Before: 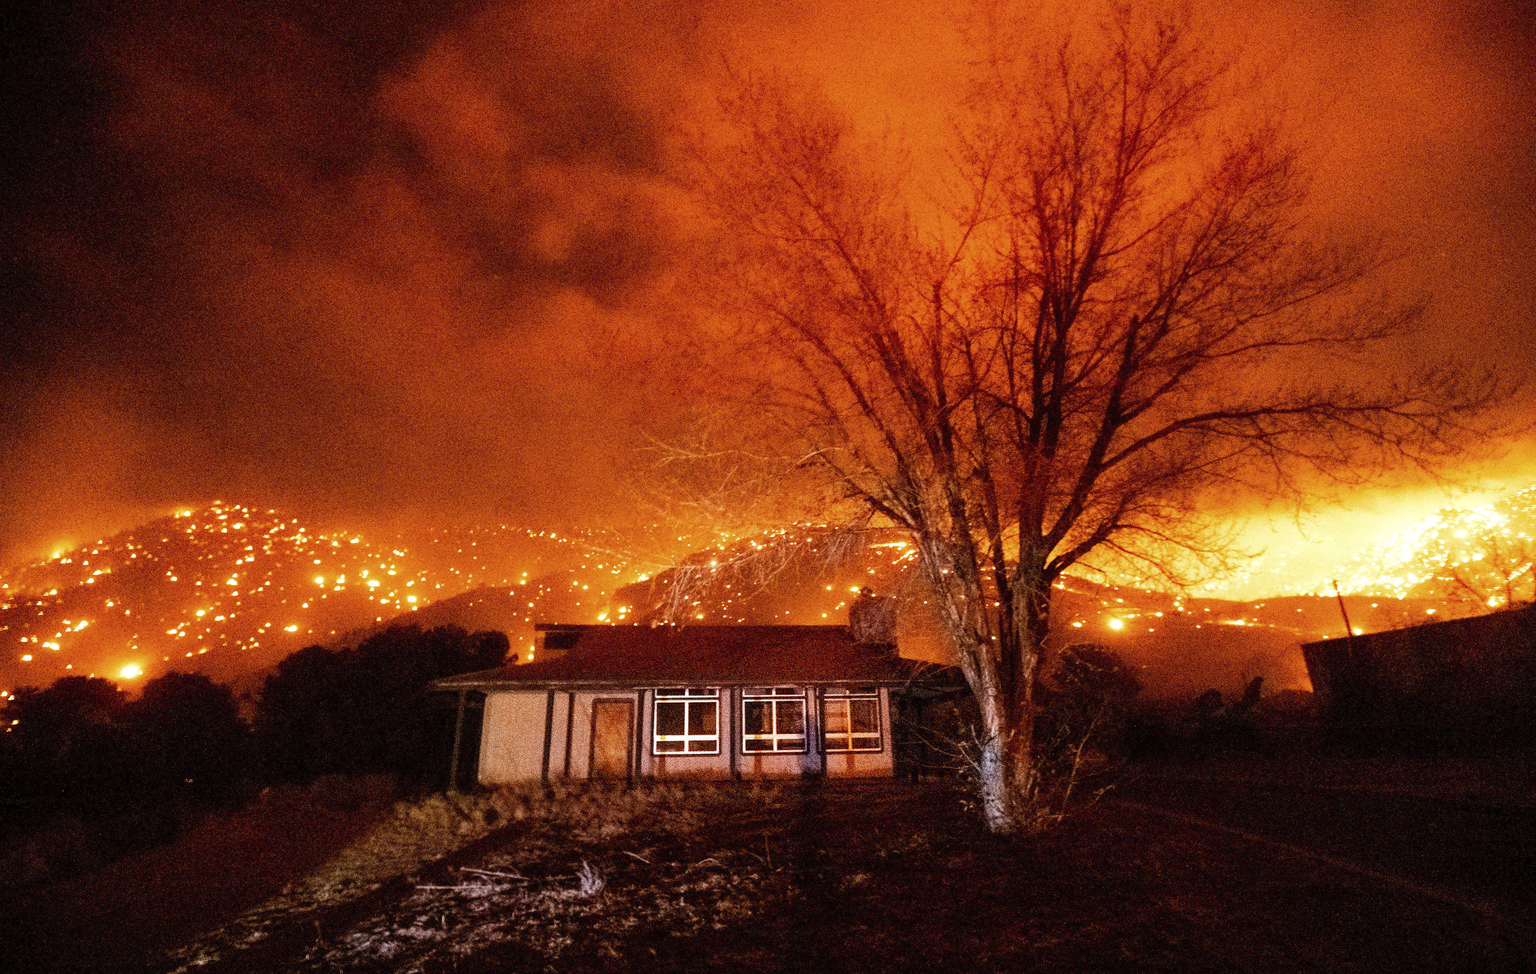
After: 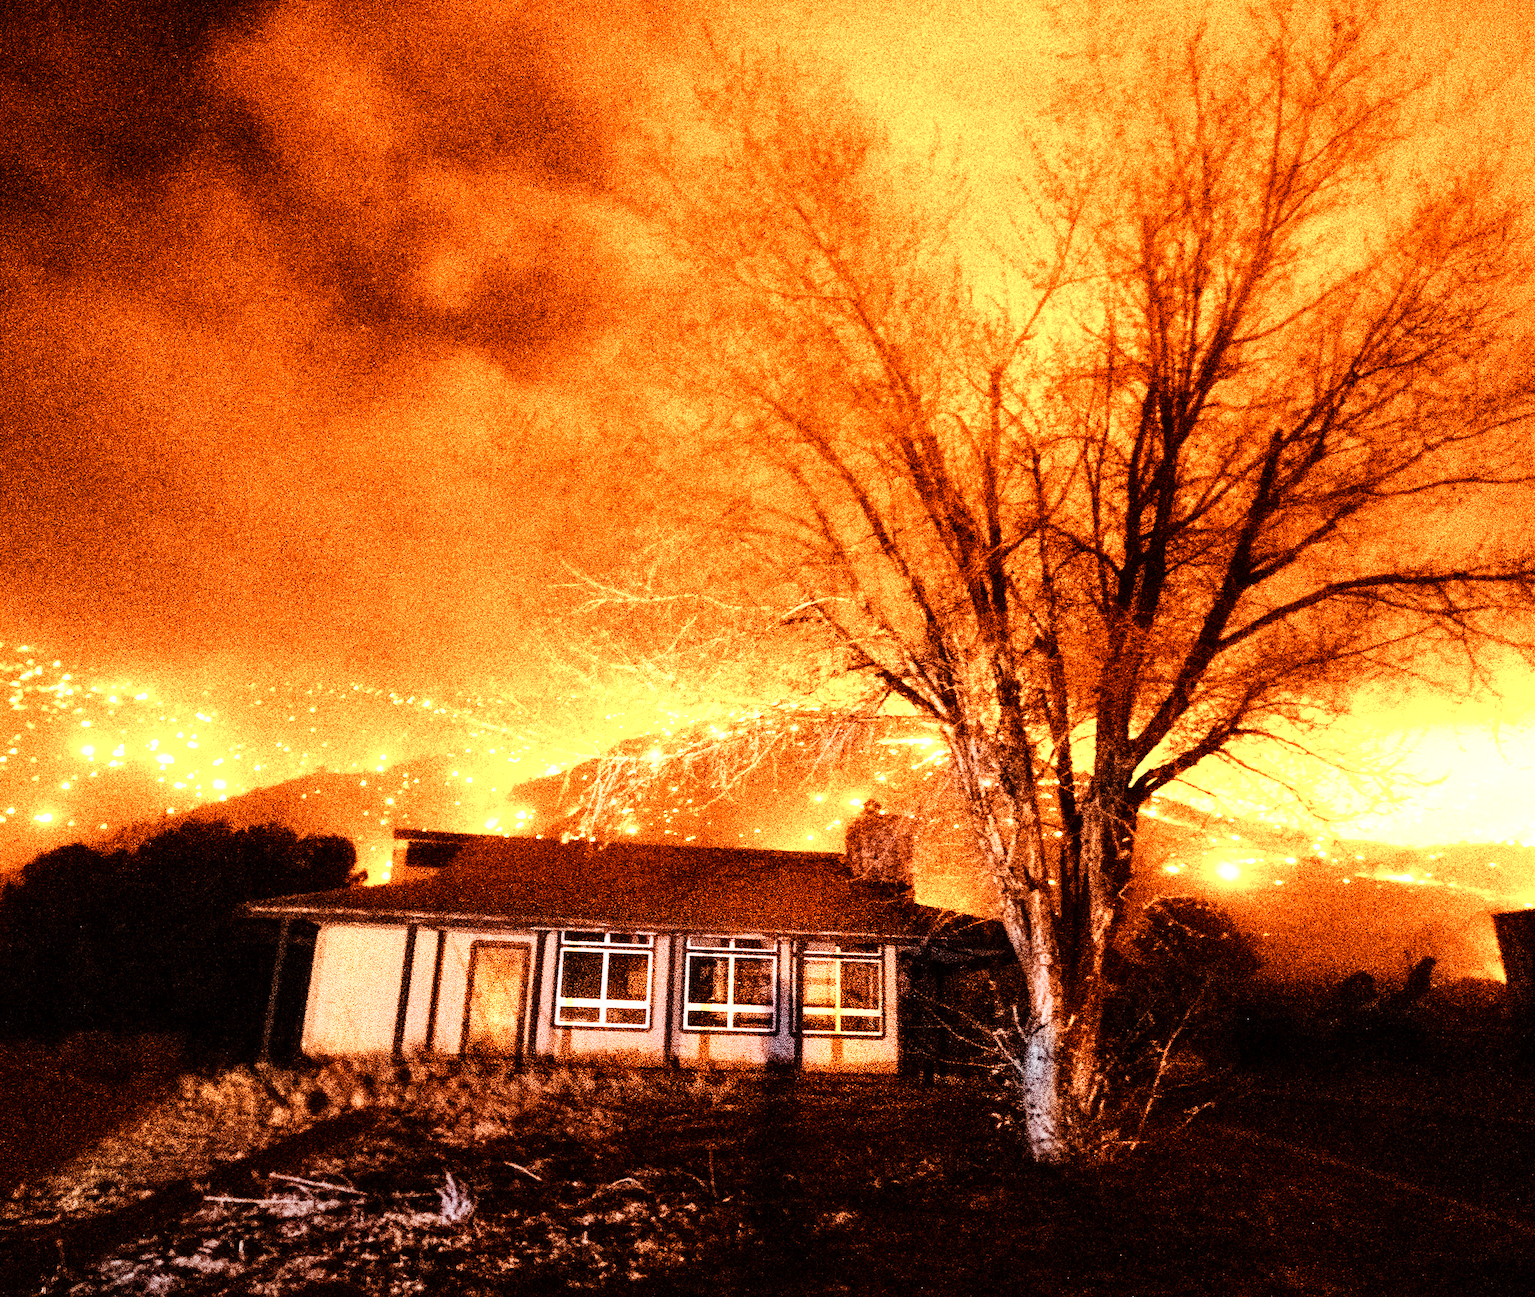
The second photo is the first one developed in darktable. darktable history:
color zones: curves: ch0 [(0.018, 0.548) (0.197, 0.654) (0.425, 0.447) (0.605, 0.658) (0.732, 0.579)]; ch1 [(0.105, 0.531) (0.224, 0.531) (0.386, 0.39) (0.618, 0.456) (0.732, 0.456) (0.956, 0.421)]; ch2 [(0.039, 0.583) (0.215, 0.465) (0.399, 0.544) (0.465, 0.548) (0.614, 0.447) (0.724, 0.43) (0.882, 0.623) (0.956, 0.632)]
crop and rotate: angle -2.89°, left 13.95%, top 0.029%, right 11.015%, bottom 0.037%
contrast brightness saturation: contrast 0.01, saturation -0.064
base curve: curves: ch0 [(0, 0) (0.036, 0.025) (0.121, 0.166) (0.206, 0.329) (0.605, 0.79) (1, 1)], preserve colors none
